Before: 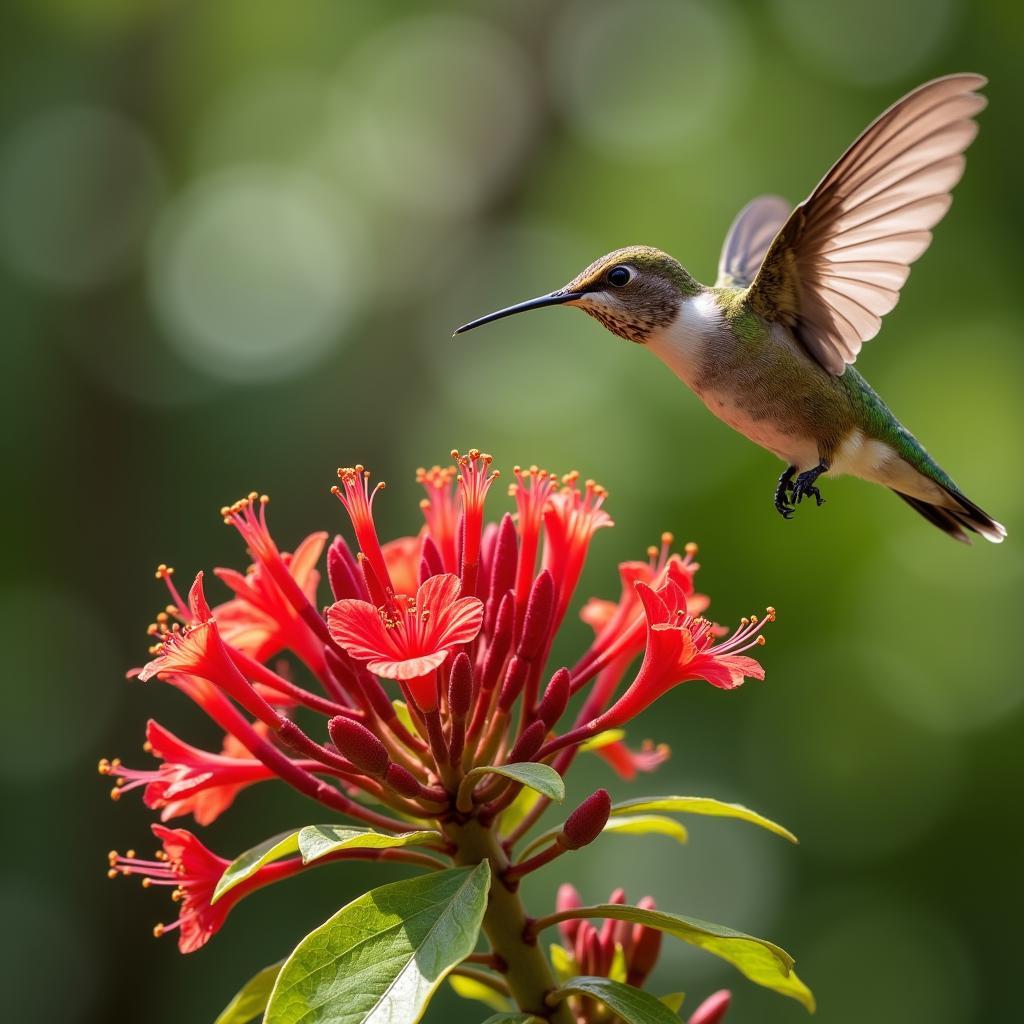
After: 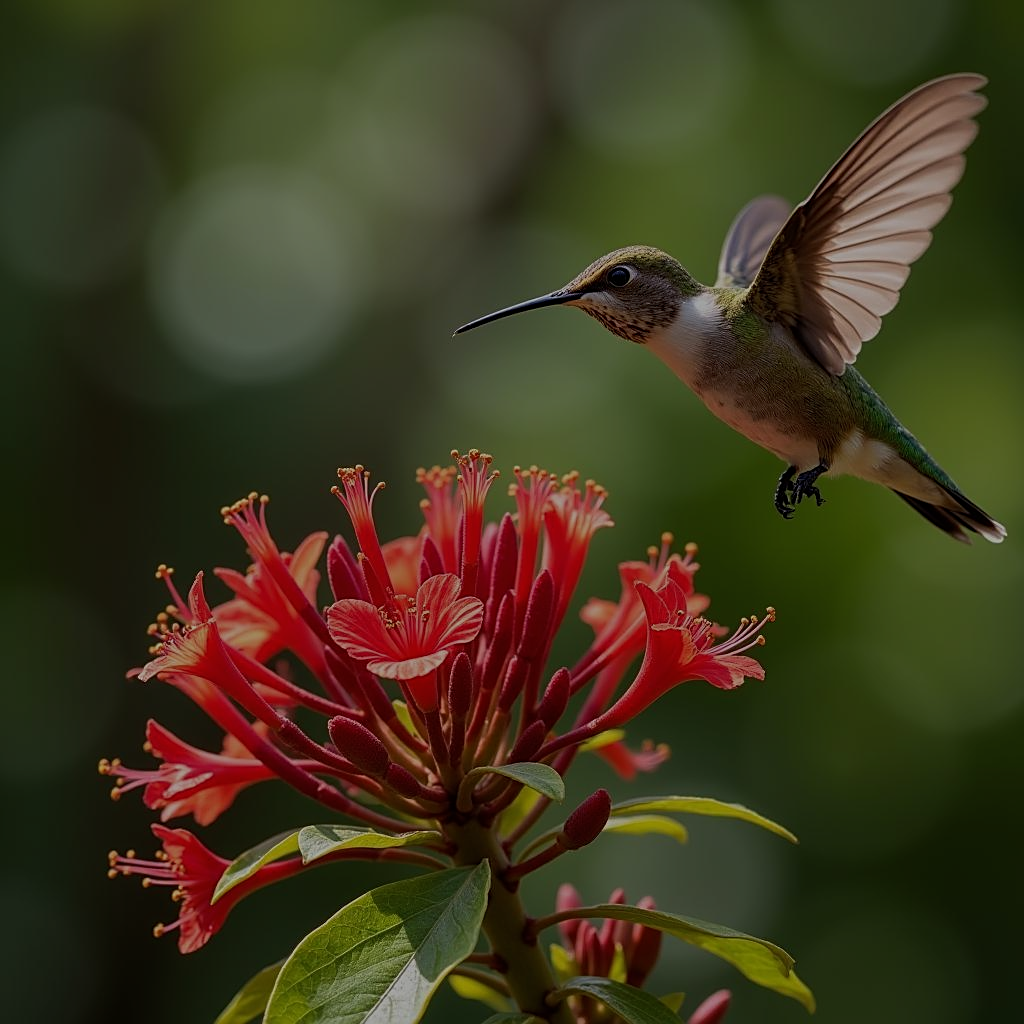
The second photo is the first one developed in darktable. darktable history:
sharpen: on, module defaults
exposure: exposure -1.453 EV, compensate exposure bias true, compensate highlight preservation false
